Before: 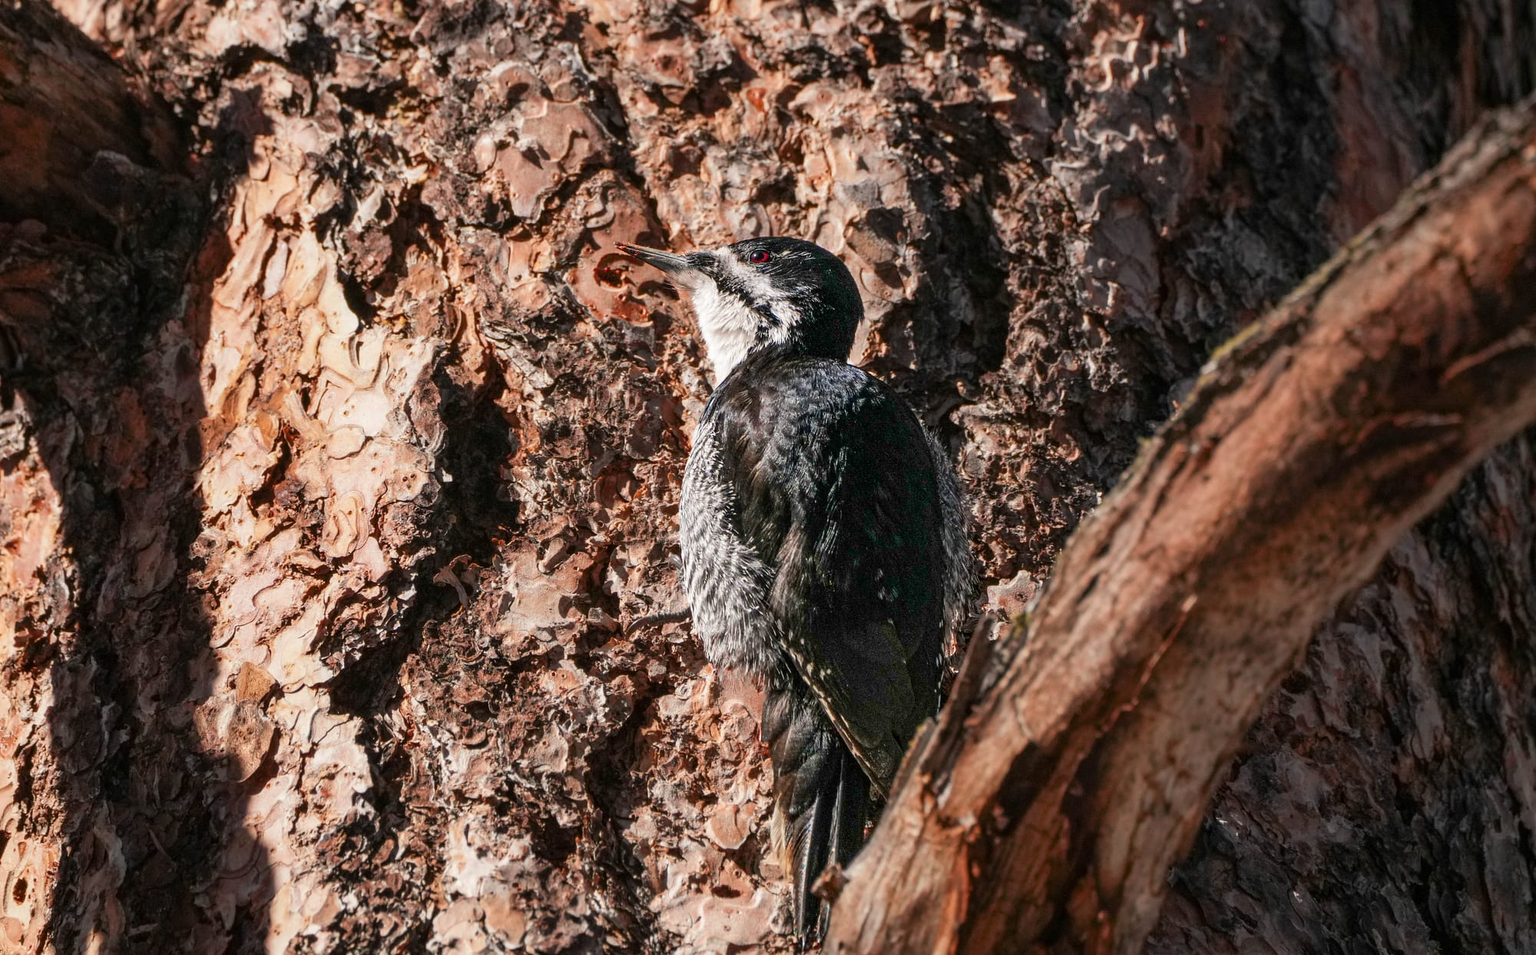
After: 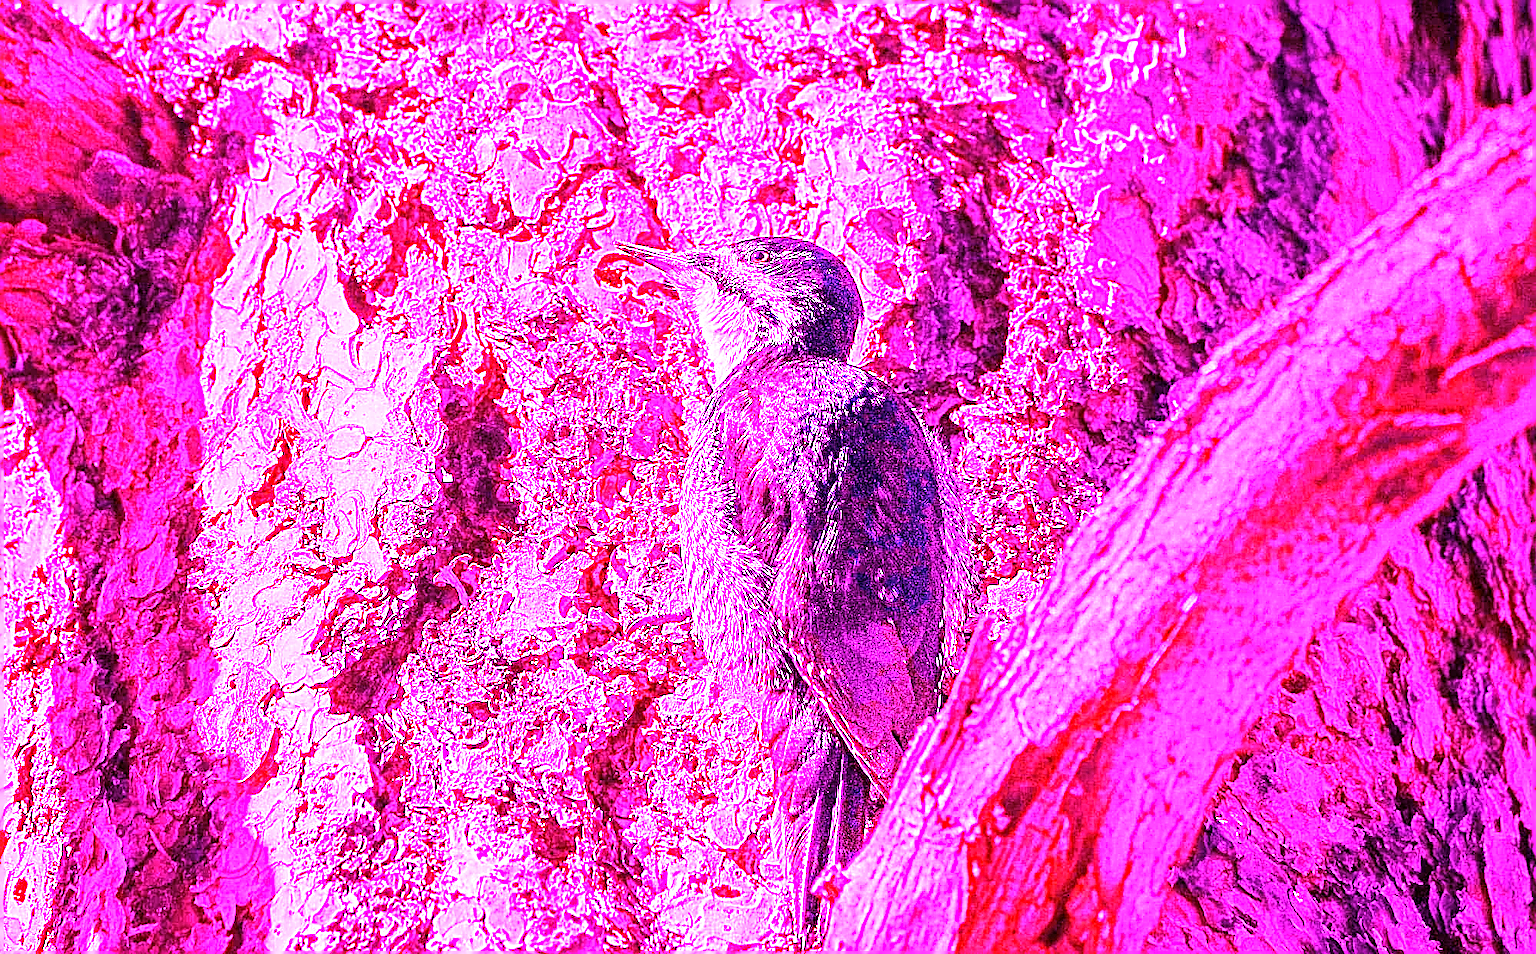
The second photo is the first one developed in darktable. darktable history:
sharpen: on, module defaults
white balance: red 8, blue 8
